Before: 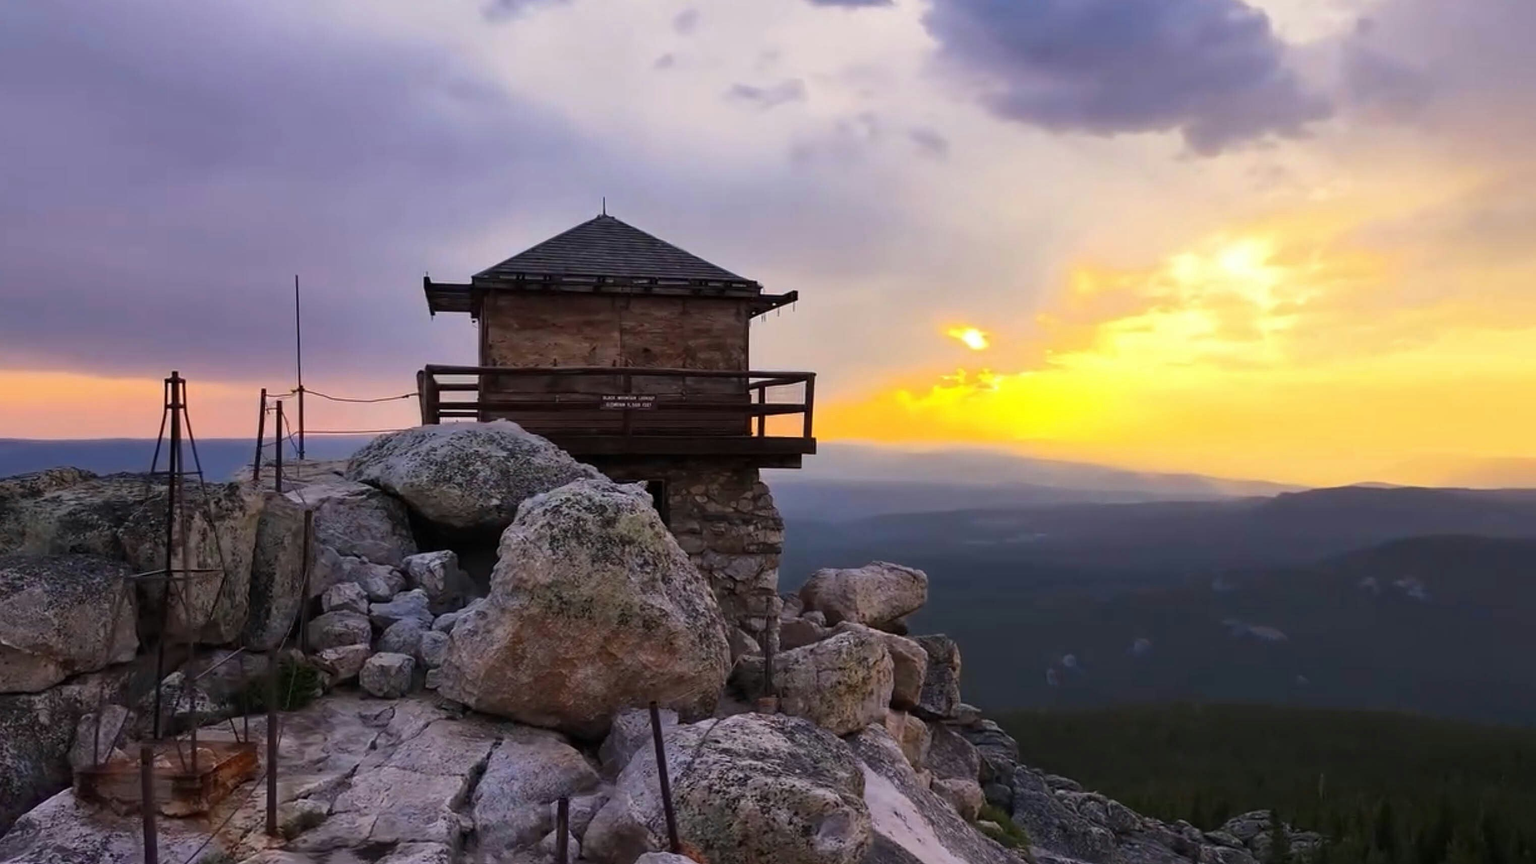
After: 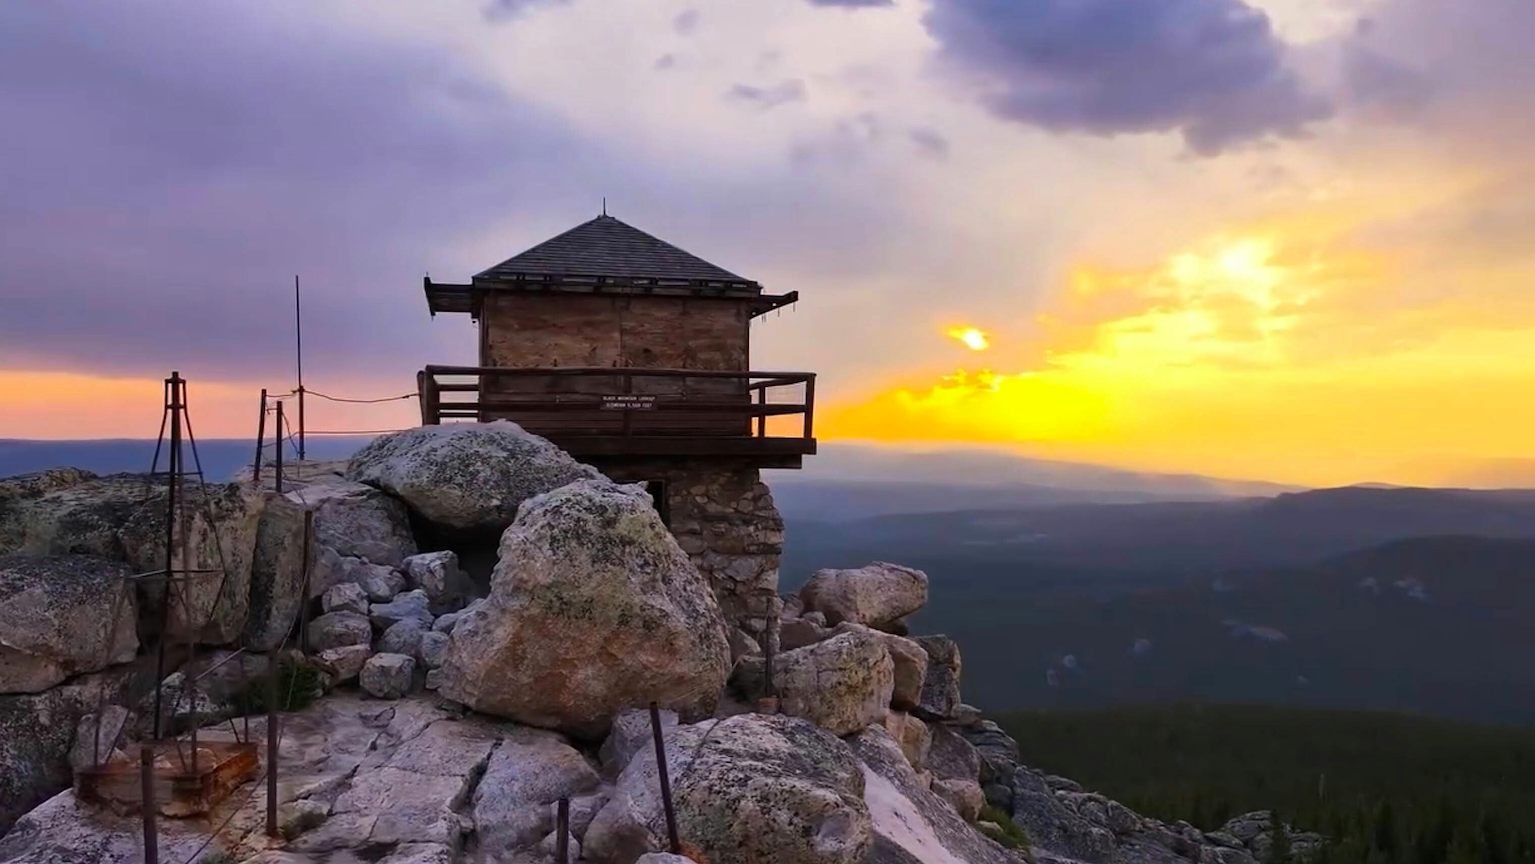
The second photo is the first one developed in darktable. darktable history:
color correction: highlights b* 0.063, saturation 1.13
